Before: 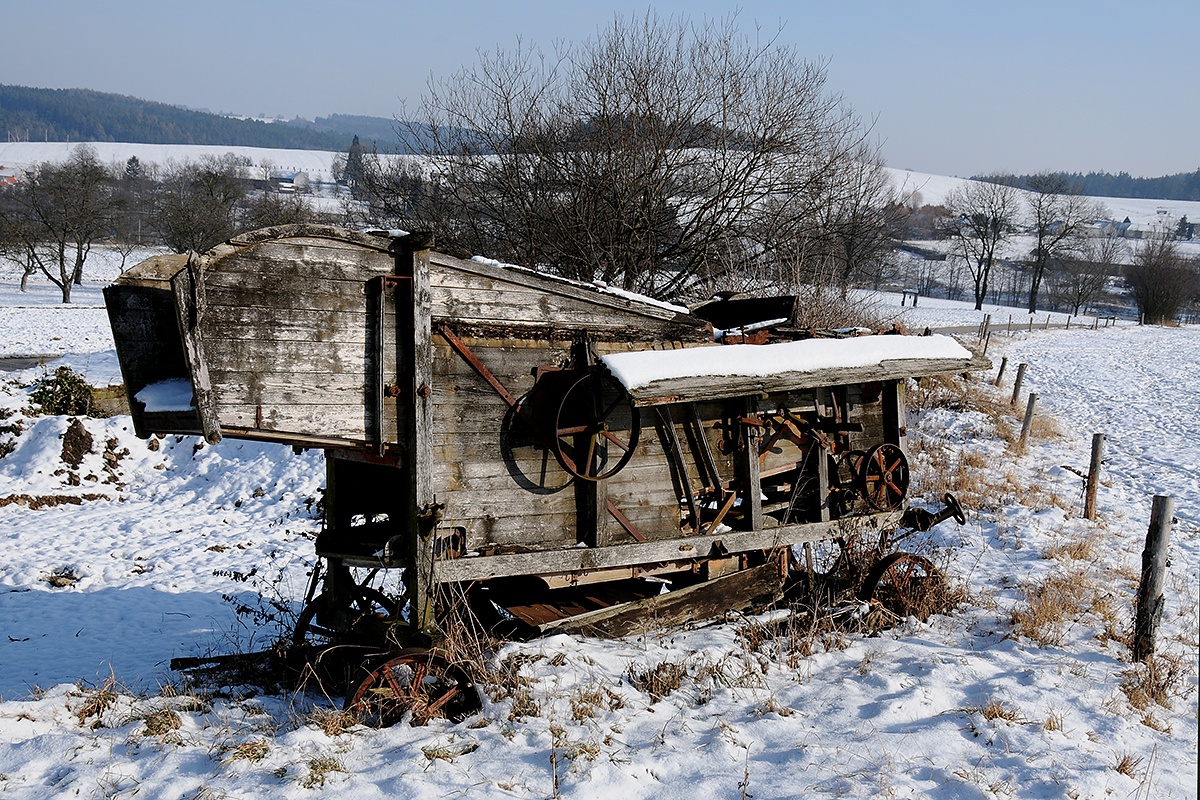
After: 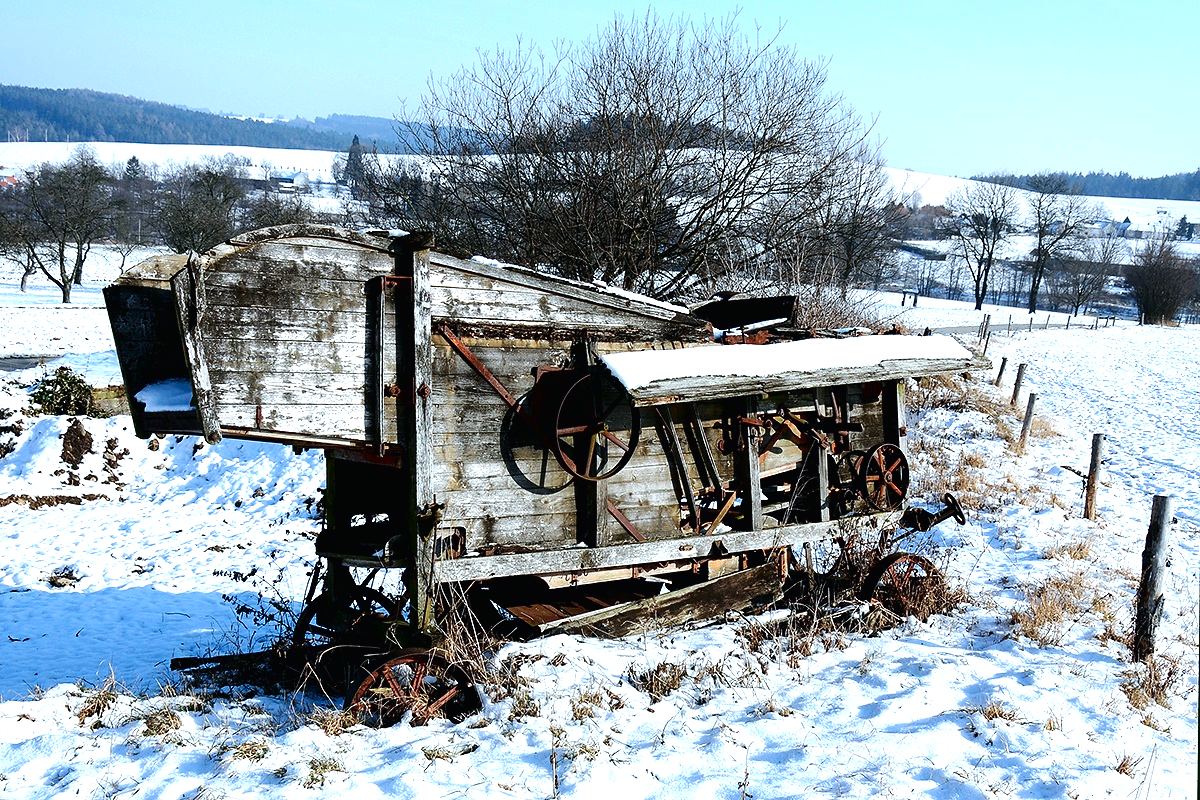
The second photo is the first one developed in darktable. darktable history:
exposure: black level correction 0, exposure 1.101 EV, compensate exposure bias true, compensate highlight preservation false
tone curve: curves: ch0 [(0, 0) (0.003, 0.008) (0.011, 0.011) (0.025, 0.014) (0.044, 0.021) (0.069, 0.029) (0.1, 0.042) (0.136, 0.06) (0.177, 0.09) (0.224, 0.126) (0.277, 0.177) (0.335, 0.243) (0.399, 0.31) (0.468, 0.388) (0.543, 0.484) (0.623, 0.585) (0.709, 0.683) (0.801, 0.775) (0.898, 0.873) (1, 1)], color space Lab, independent channels, preserve colors none
color calibration: illuminant F (fluorescent), F source F9 (Cool White Deluxe 4150 K) – high CRI, x 0.374, y 0.373, temperature 4162.74 K, clip negative RGB from gamut false
